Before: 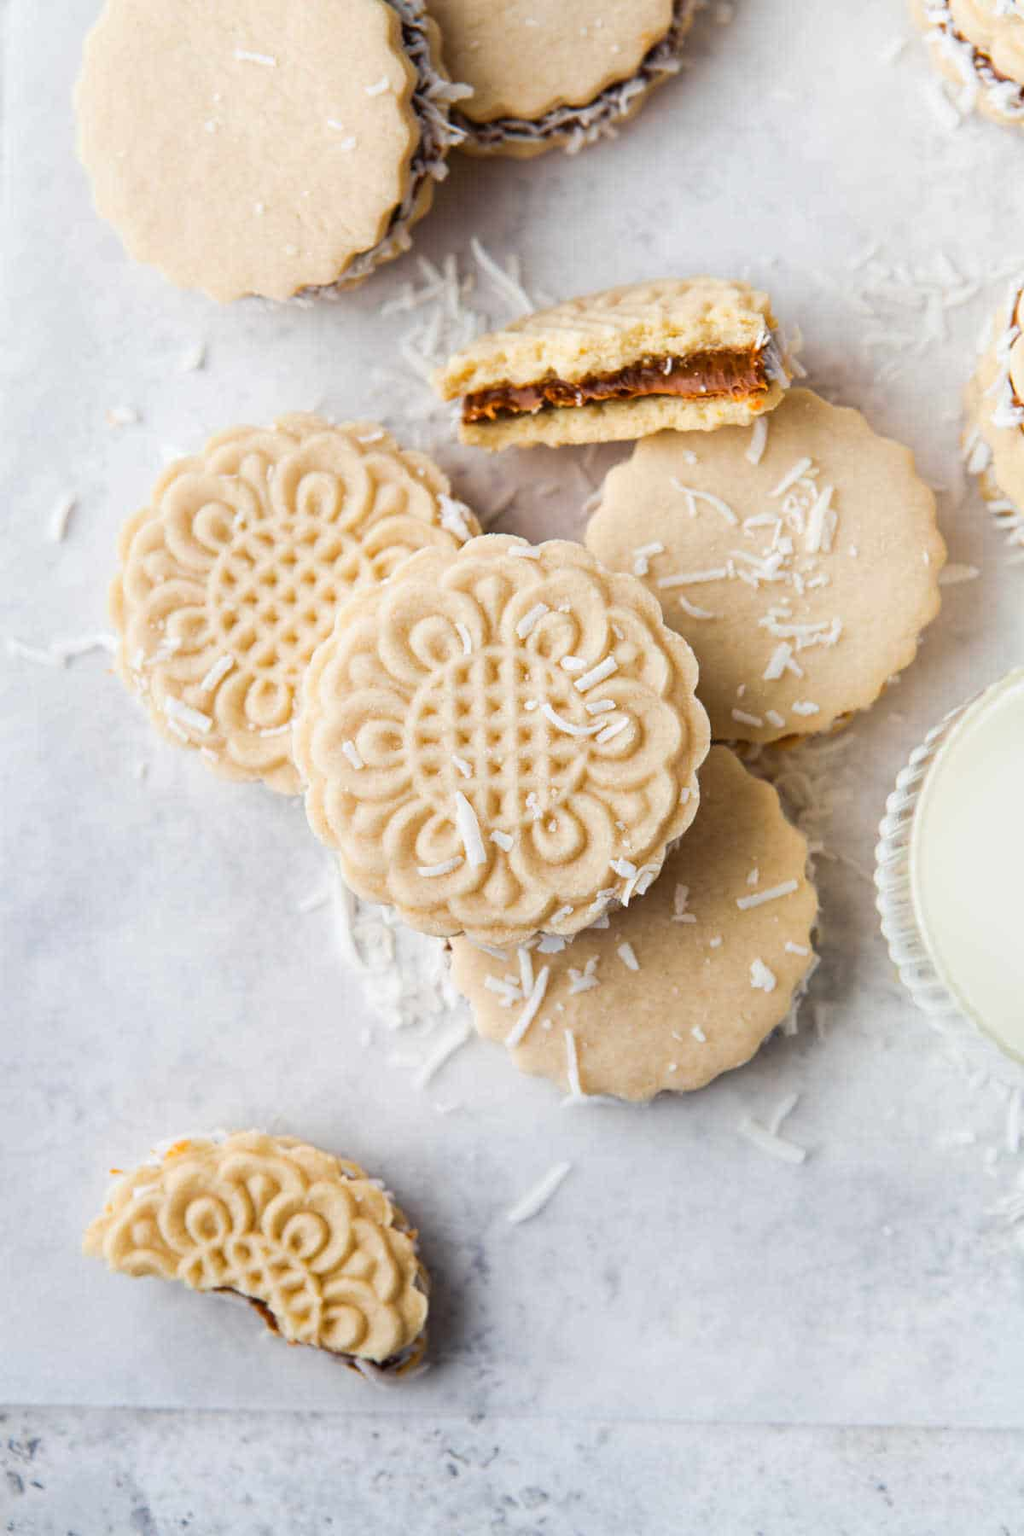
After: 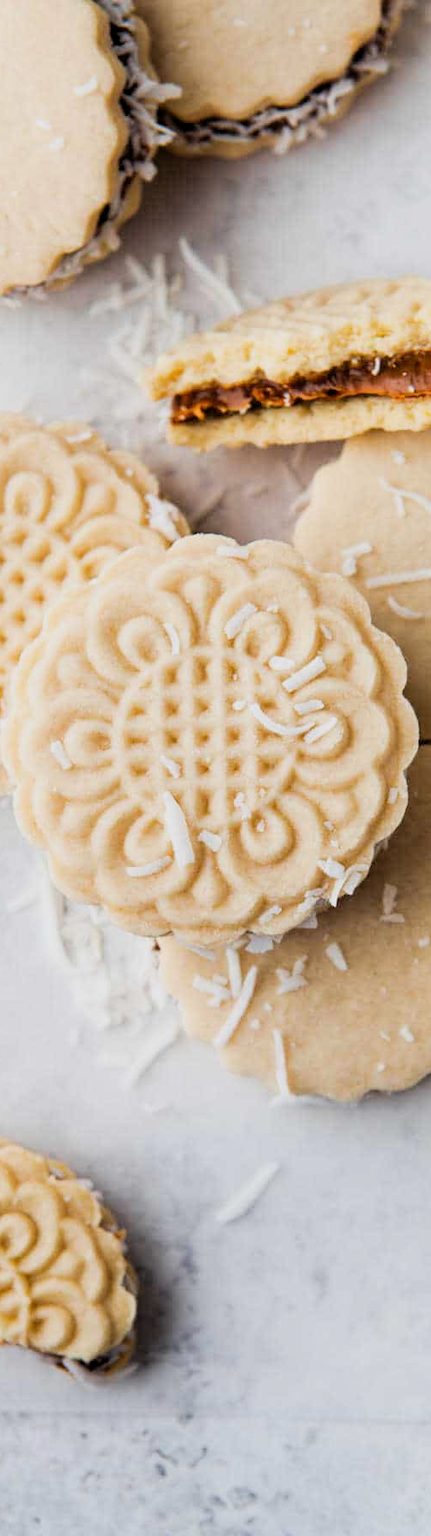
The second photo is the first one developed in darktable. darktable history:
filmic rgb: black relative exposure -11.74 EV, white relative exposure 5.41 EV, hardness 4.48, latitude 49.23%, contrast 1.14
crop: left 28.53%, right 29.249%
